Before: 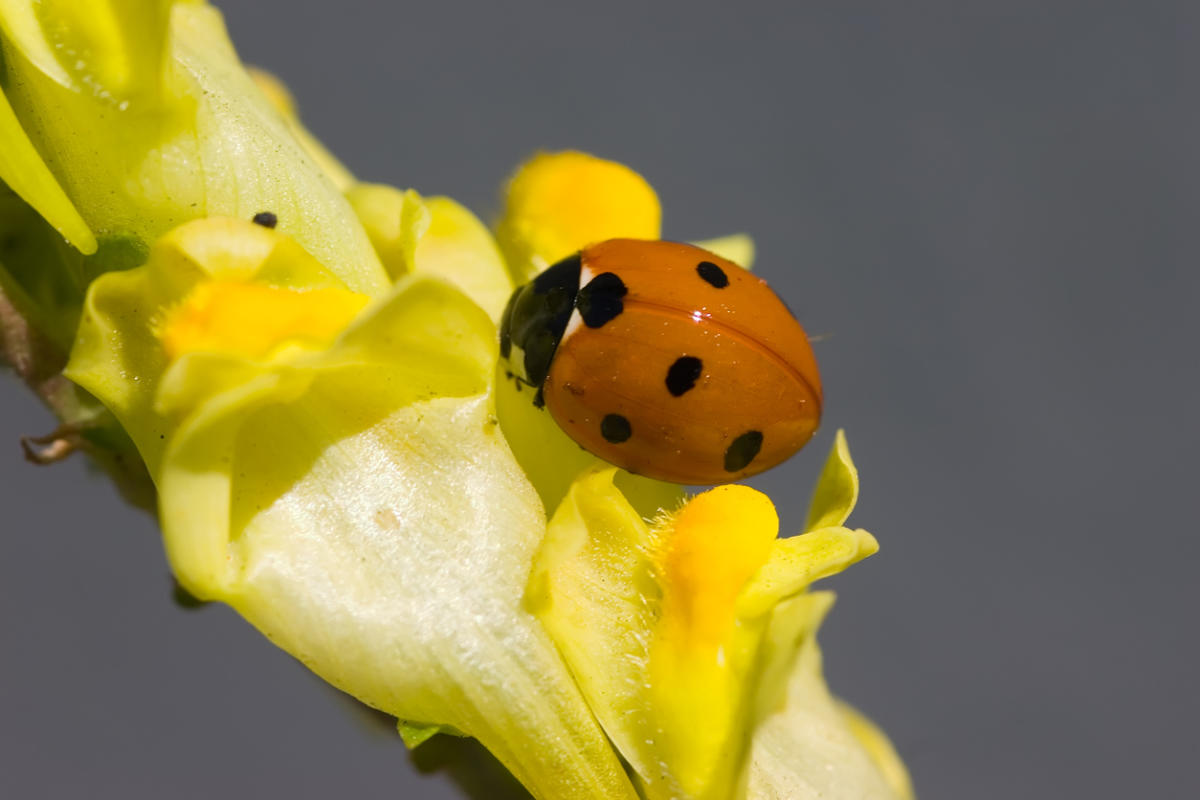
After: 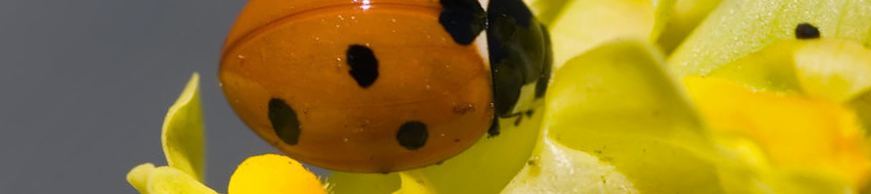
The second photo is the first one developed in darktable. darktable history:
shadows and highlights: soften with gaussian
crop and rotate: angle 16.12°, top 30.835%, bottom 35.653%
